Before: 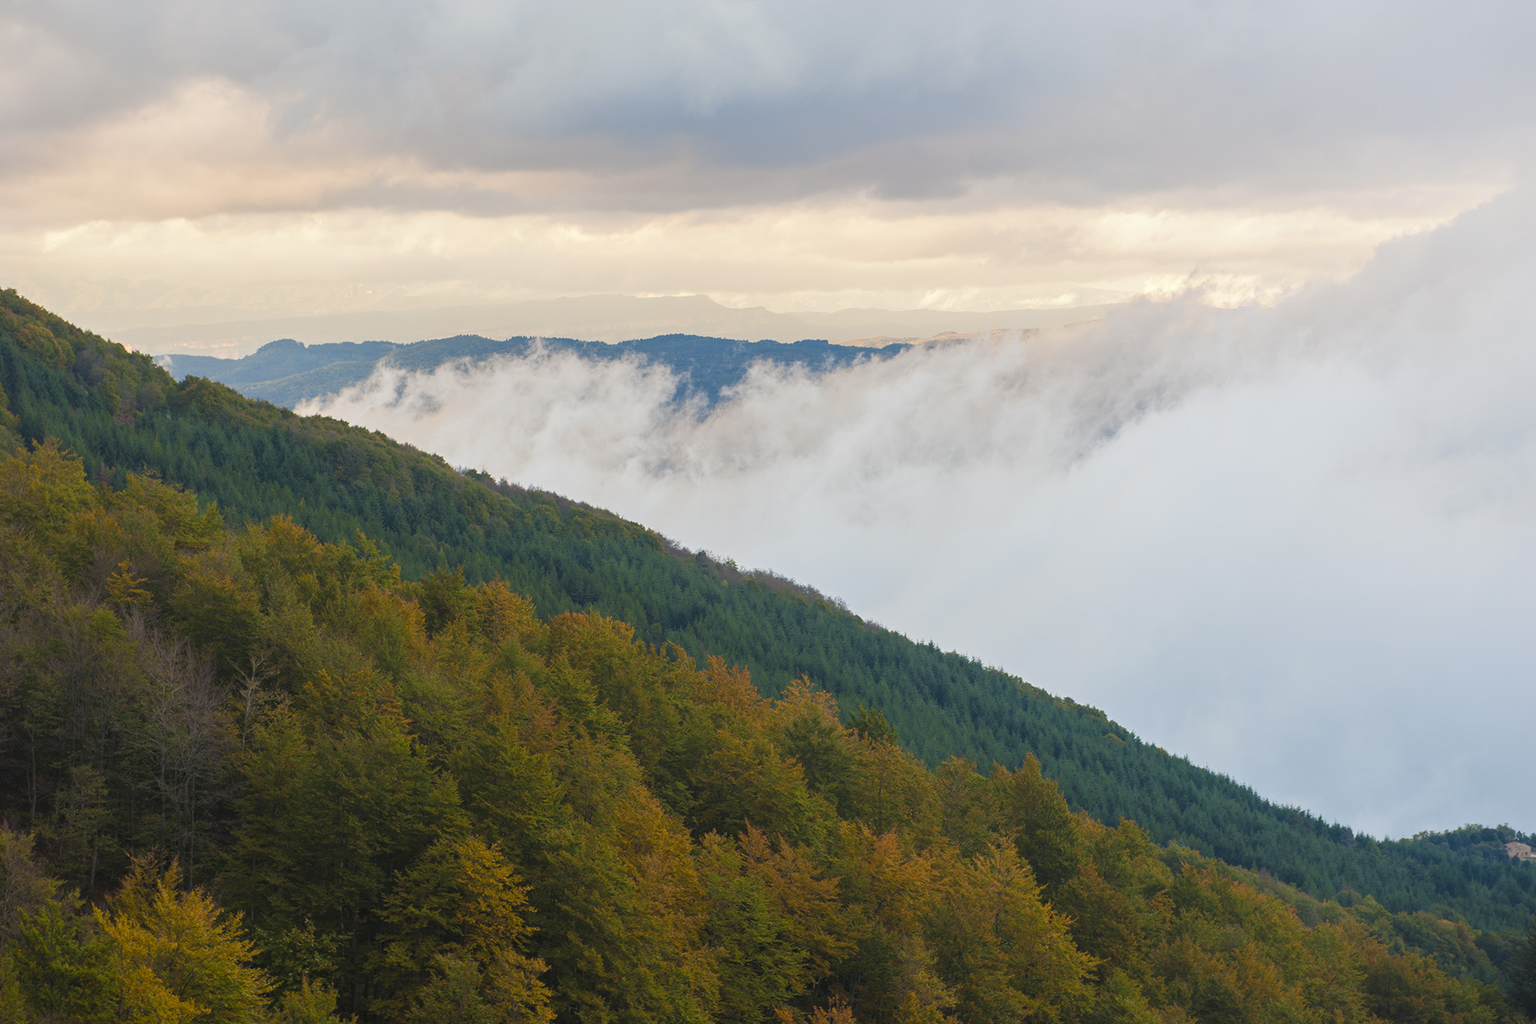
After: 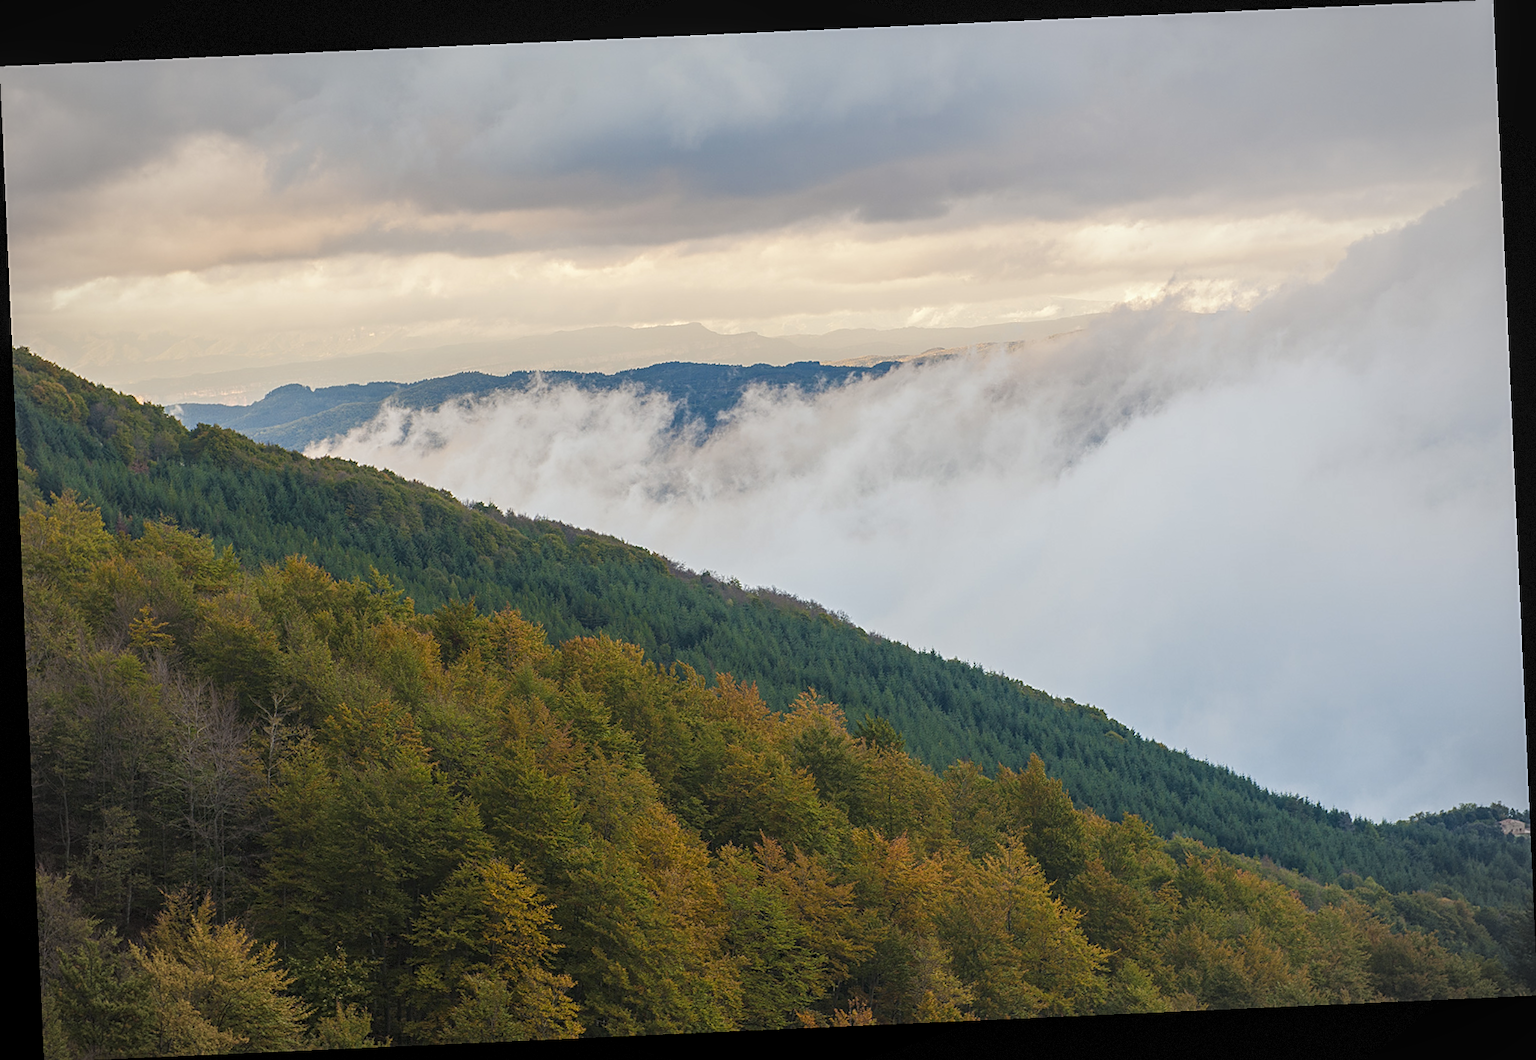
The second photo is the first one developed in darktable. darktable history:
local contrast: on, module defaults
sharpen: on, module defaults
rotate and perspective: rotation -2.56°, automatic cropping off
vignetting: fall-off start 91%, fall-off radius 39.39%, brightness -0.182, saturation -0.3, width/height ratio 1.219, shape 1.3, dithering 8-bit output, unbound false
